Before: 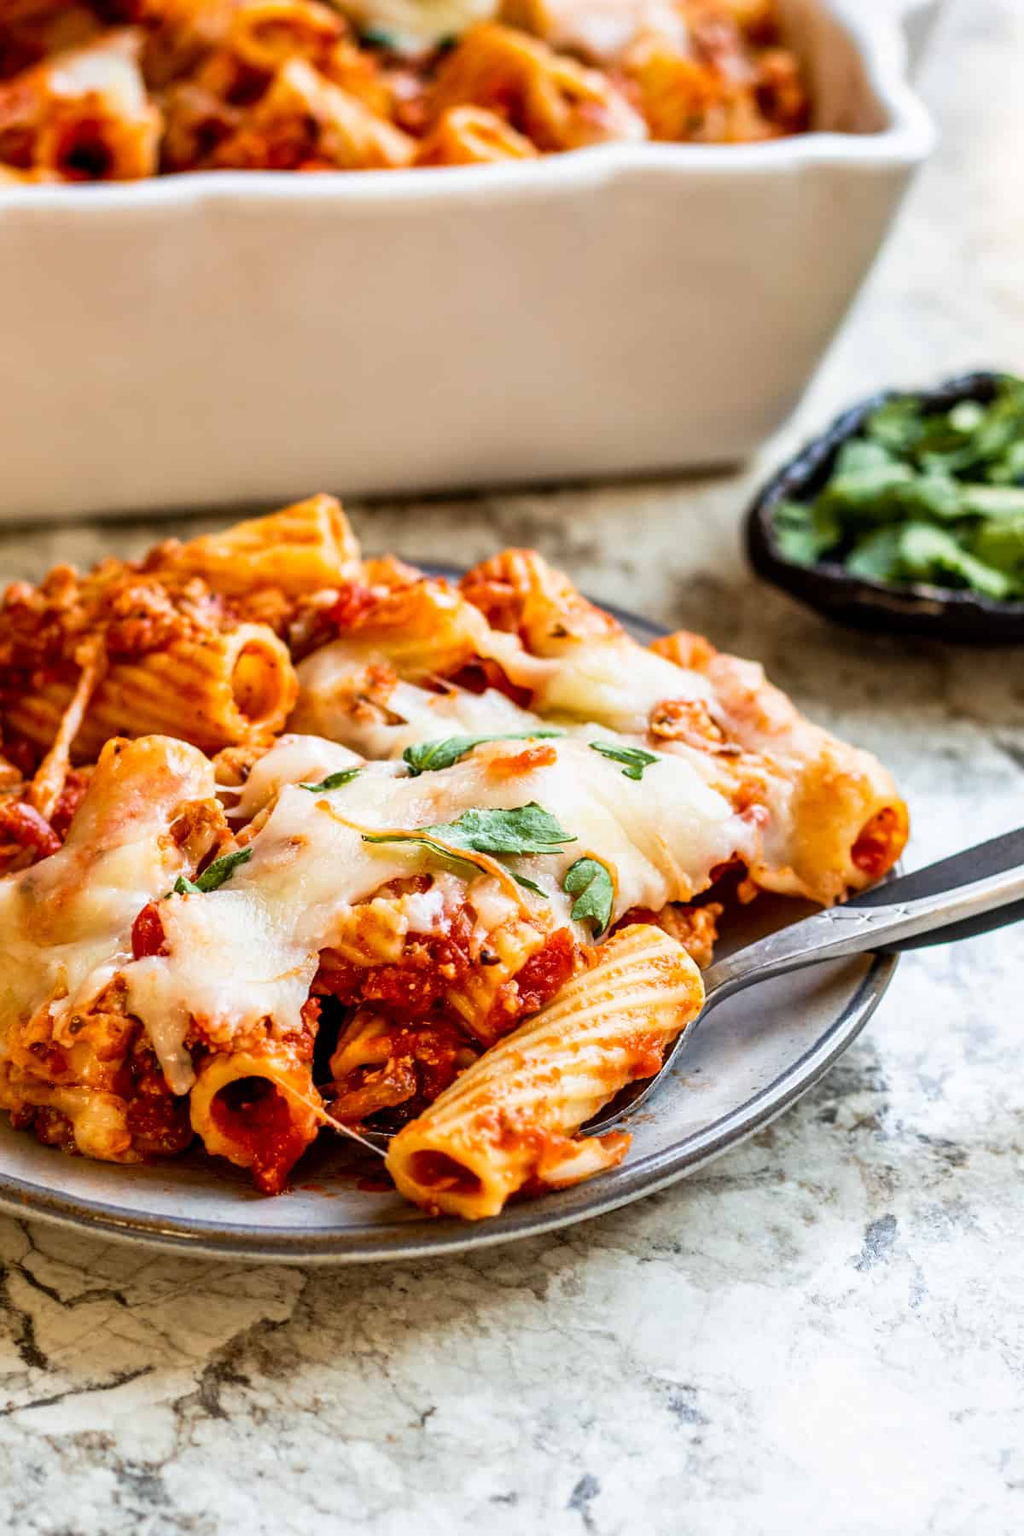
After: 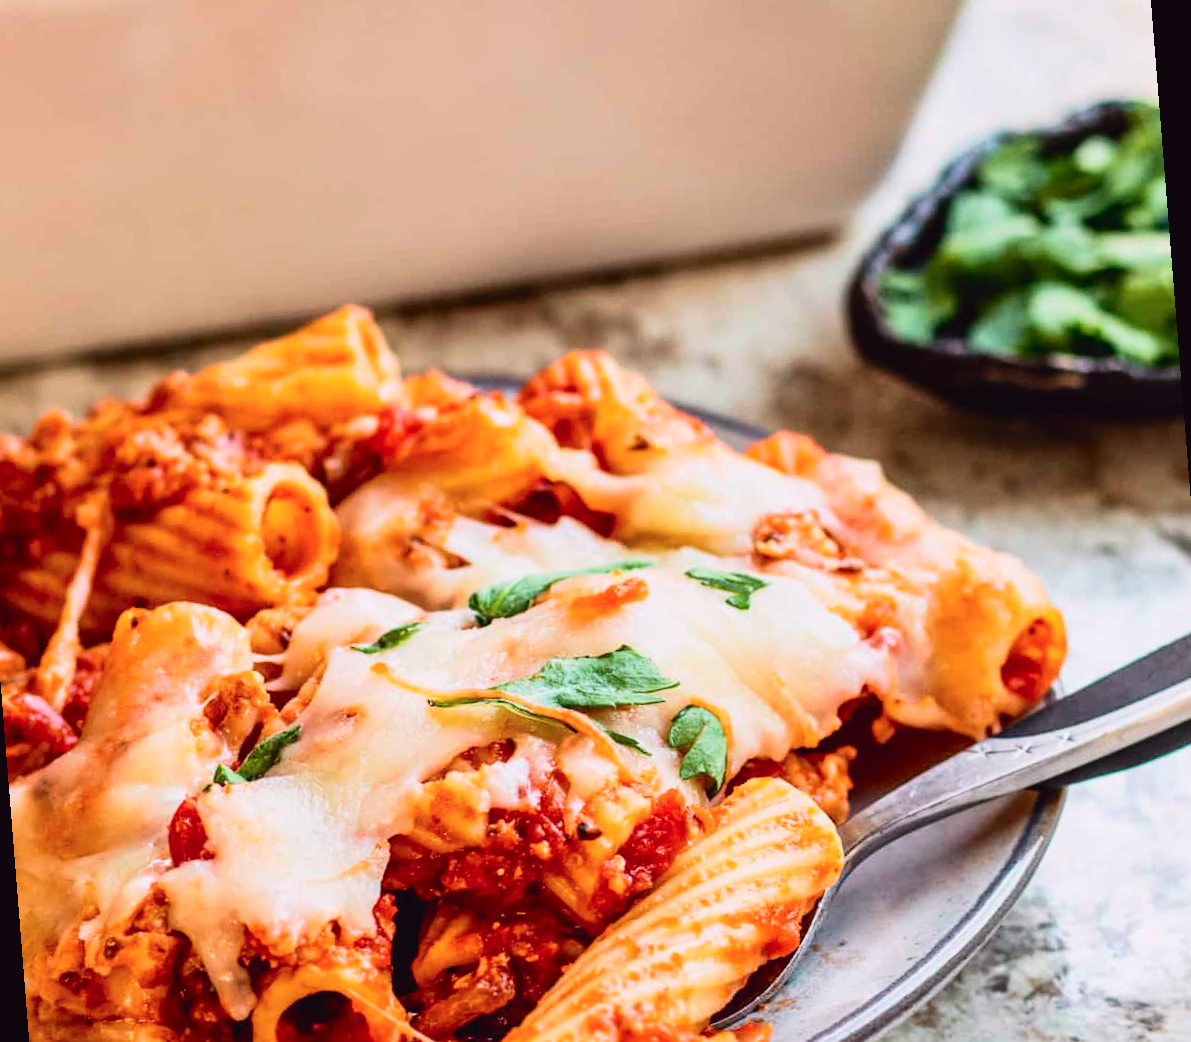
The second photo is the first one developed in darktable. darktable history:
crop: top 11.166%, bottom 22.168%
tone curve: curves: ch0 [(0, 0.025) (0.15, 0.143) (0.452, 0.486) (0.751, 0.788) (1, 0.961)]; ch1 [(0, 0) (0.43, 0.408) (0.476, 0.469) (0.497, 0.507) (0.546, 0.571) (0.566, 0.607) (0.62, 0.657) (1, 1)]; ch2 [(0, 0) (0.386, 0.397) (0.505, 0.498) (0.547, 0.546) (0.579, 0.58) (1, 1)], color space Lab, independent channels, preserve colors none
rotate and perspective: rotation -4.57°, crop left 0.054, crop right 0.944, crop top 0.087, crop bottom 0.914
